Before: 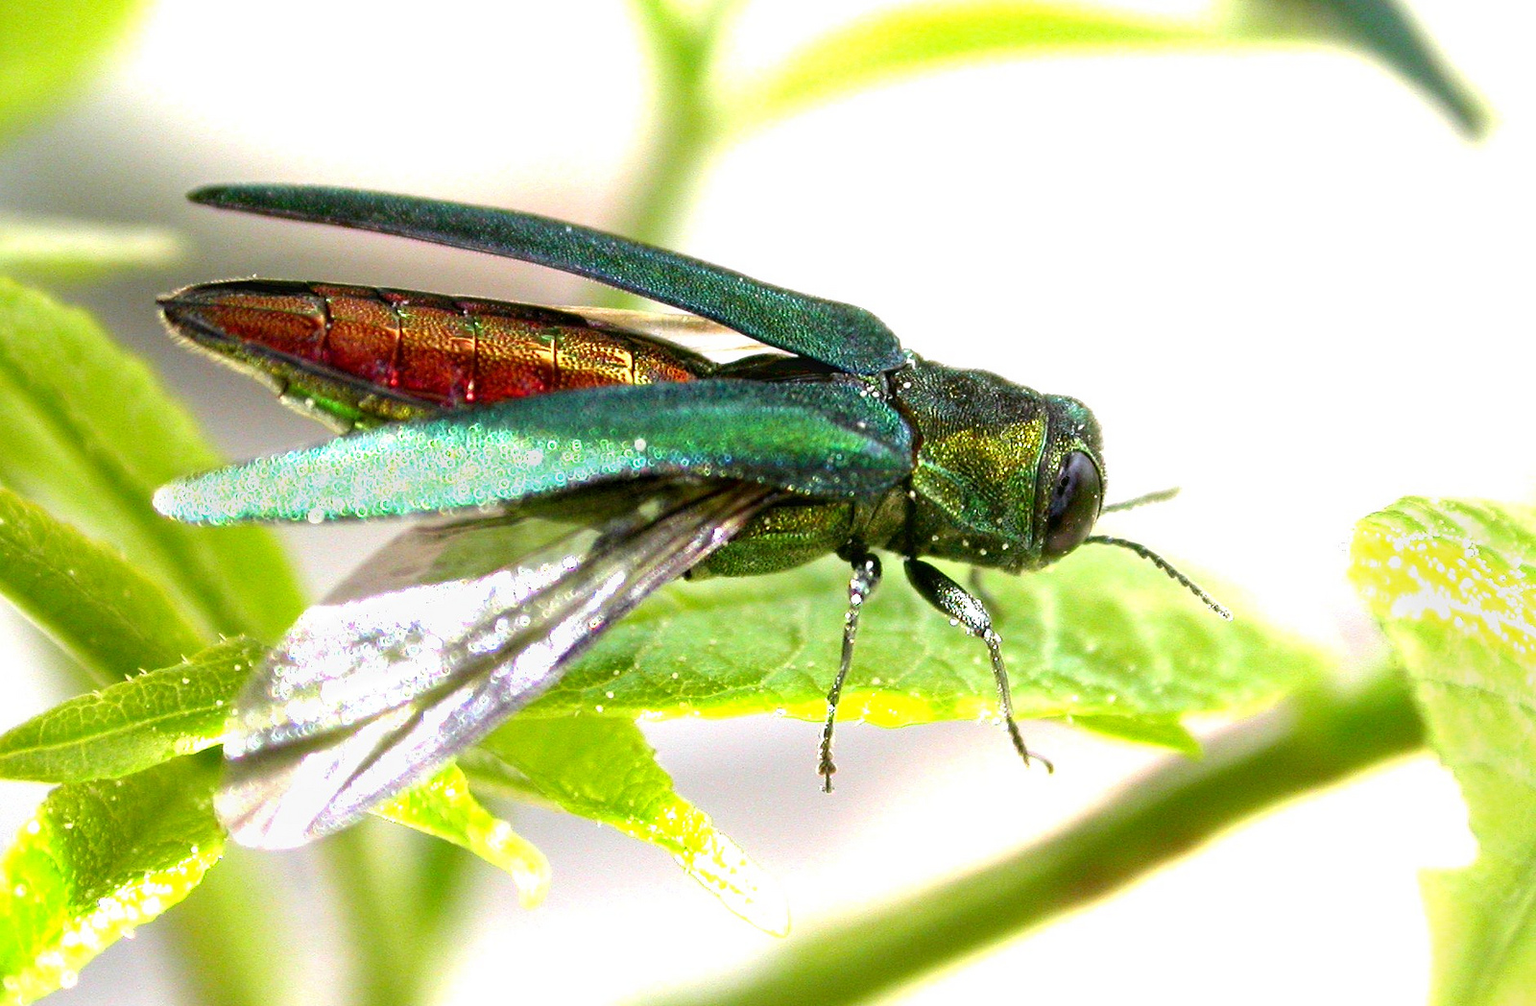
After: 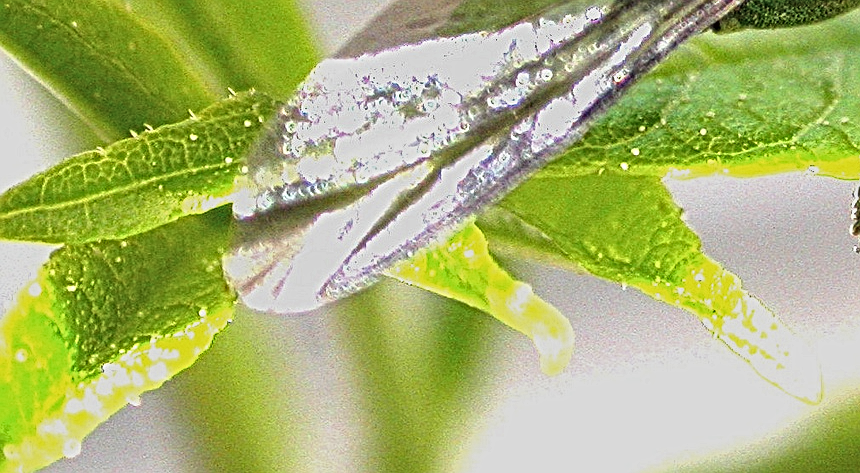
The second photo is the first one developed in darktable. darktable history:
crop and rotate: top 54.598%, right 46.206%, bottom 0.18%
exposure: black level correction -0.015, exposure -0.53 EV, compensate highlight preservation false
local contrast: mode bilateral grid, contrast 20, coarseness 3, detail 298%, midtone range 0.2
